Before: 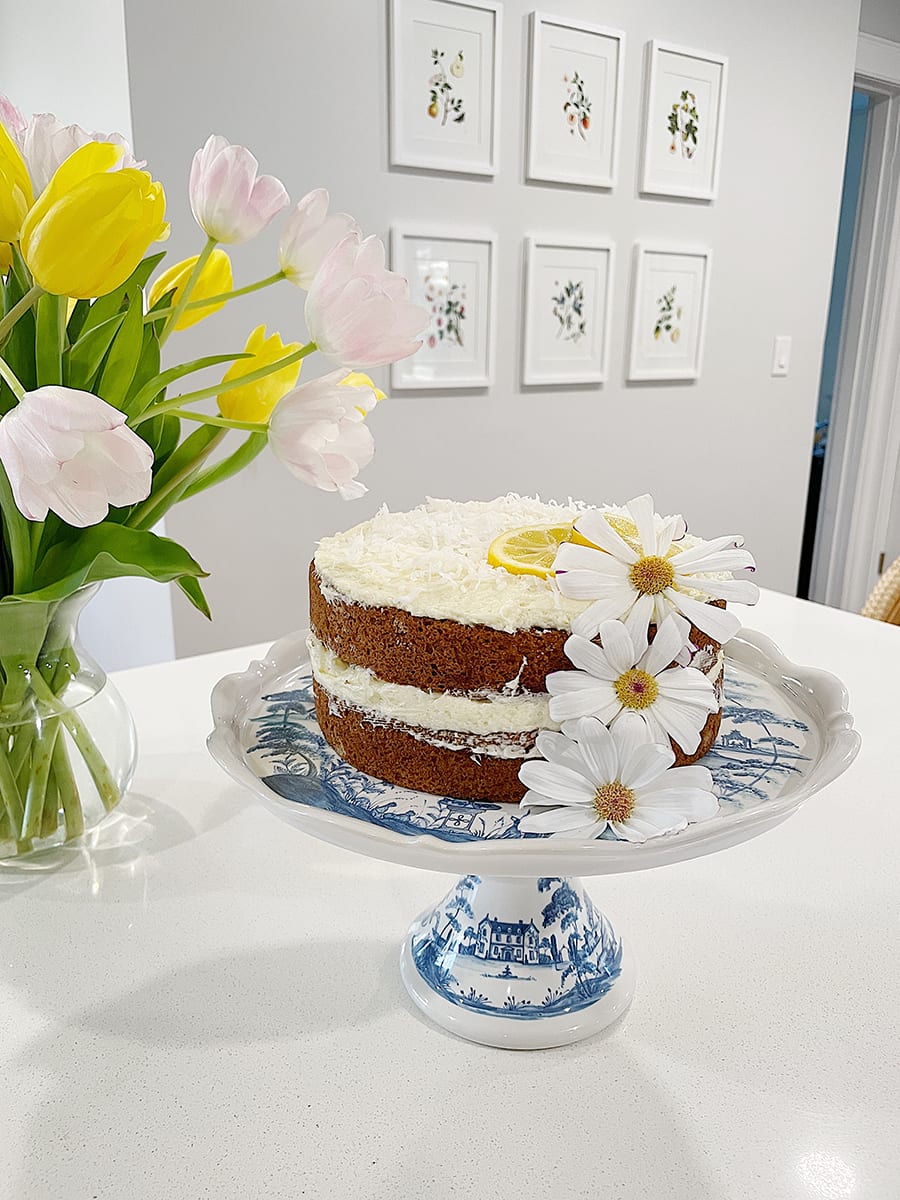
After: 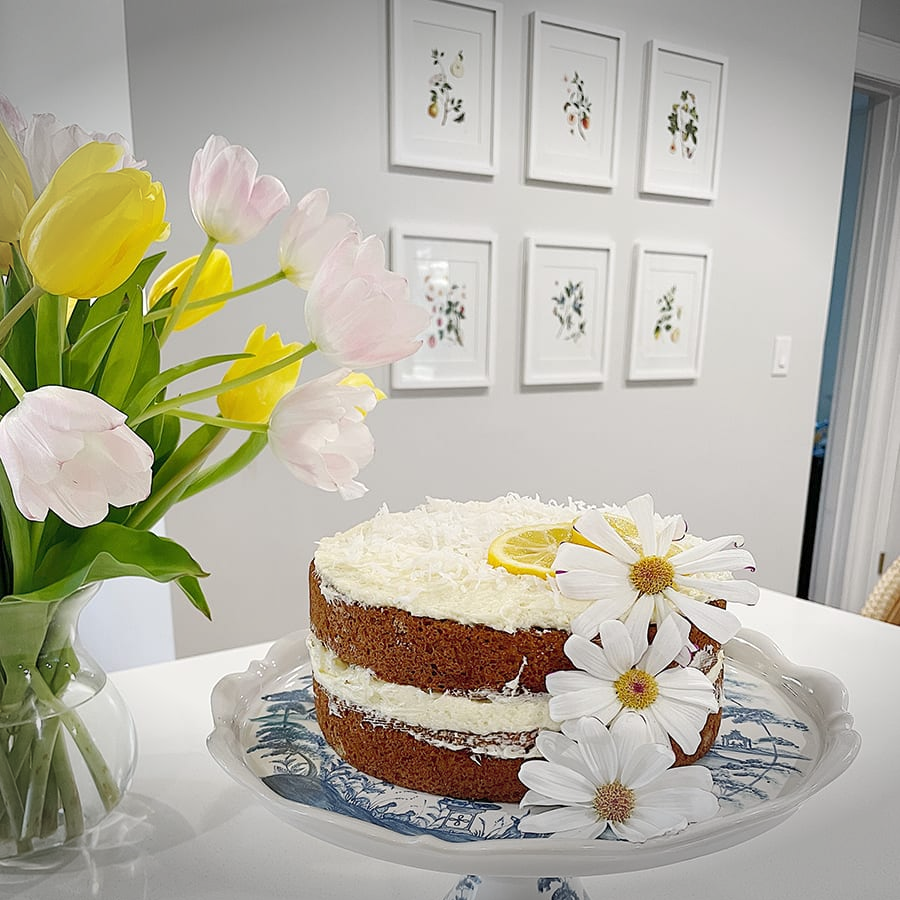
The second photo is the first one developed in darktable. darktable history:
vignetting: fall-off start 99.7%, width/height ratio 1.321
crop: bottom 24.979%
shadows and highlights: shadows 42.64, highlights 8.21
